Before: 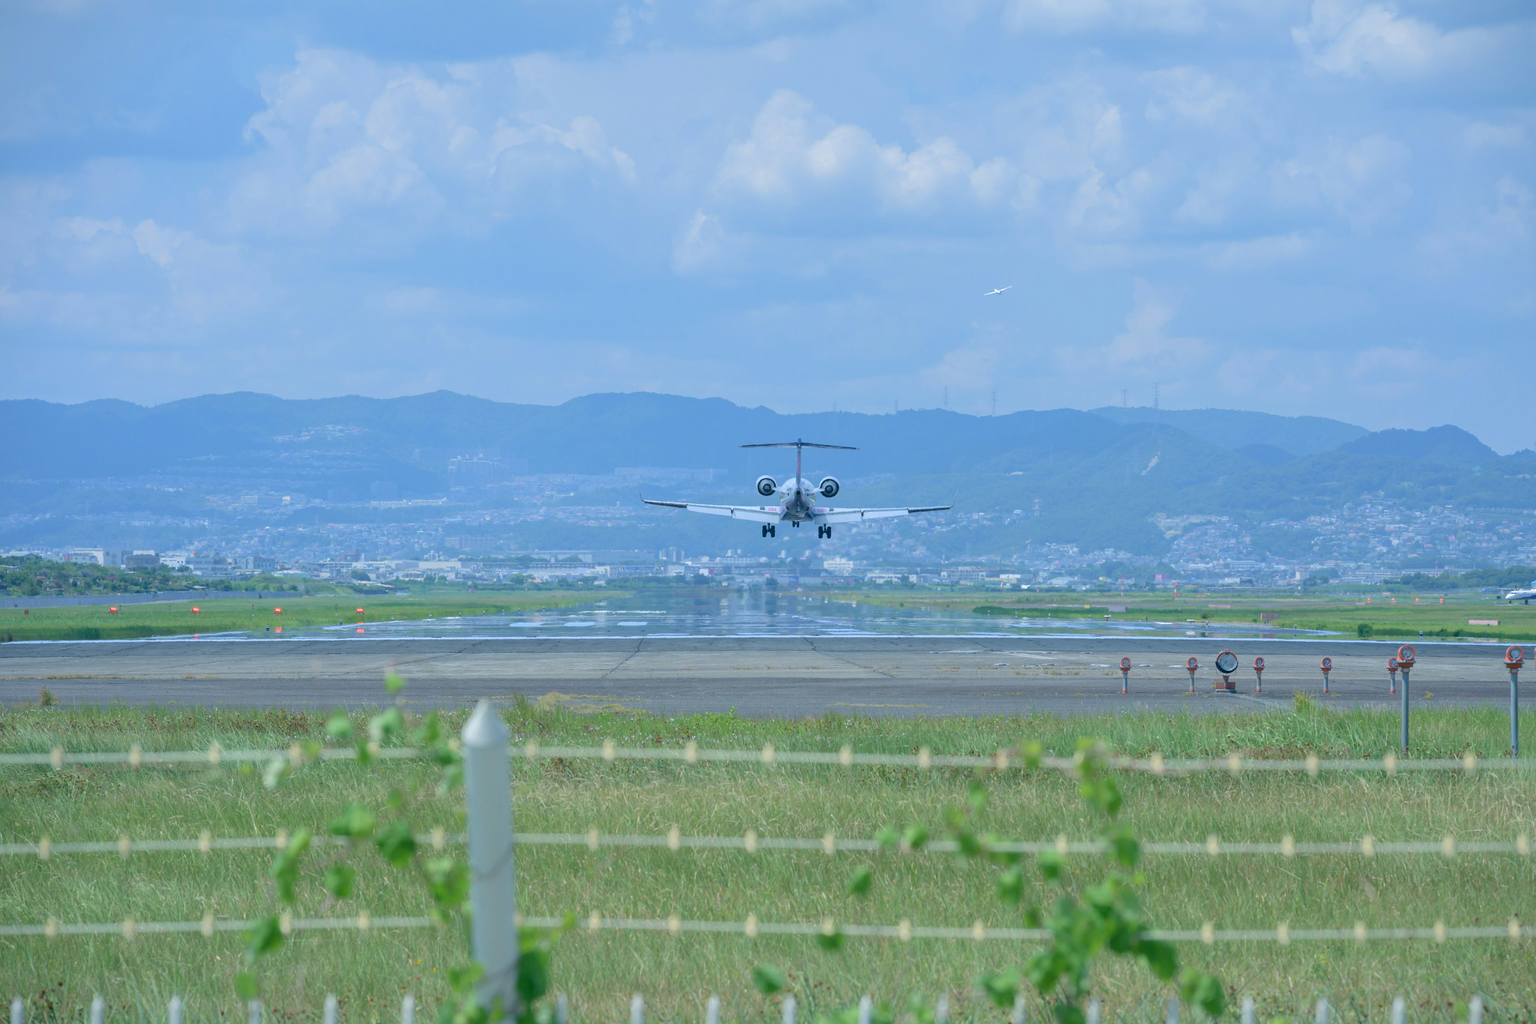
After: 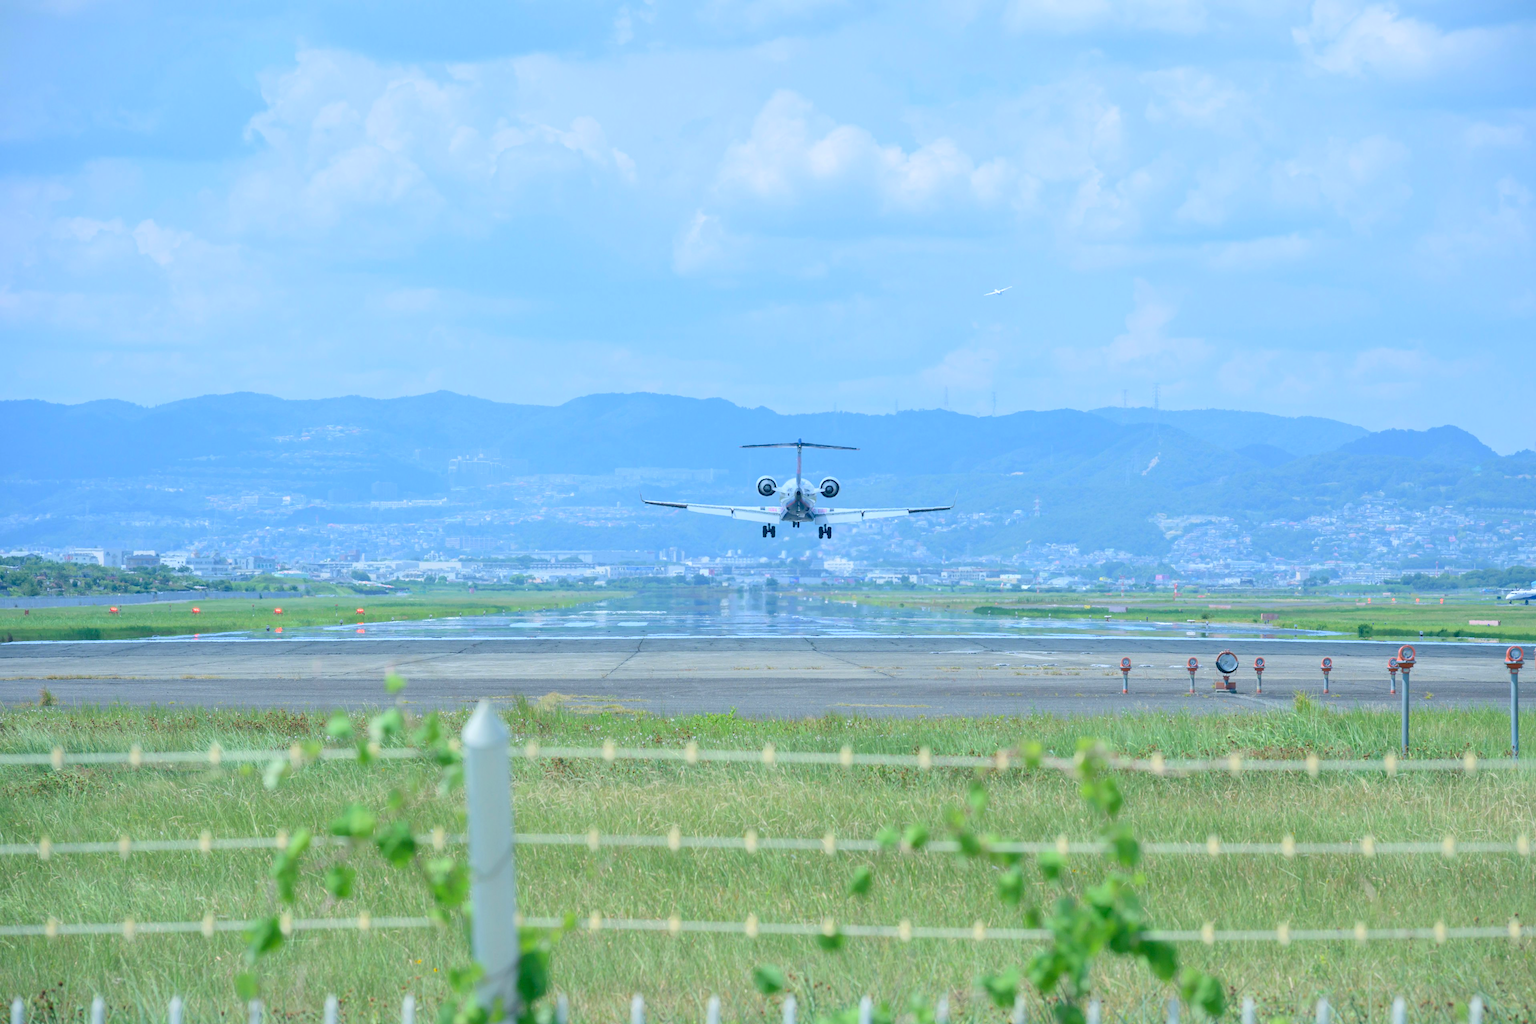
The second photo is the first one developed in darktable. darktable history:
contrast brightness saturation: contrast 0.196, brightness 0.156, saturation 0.228
